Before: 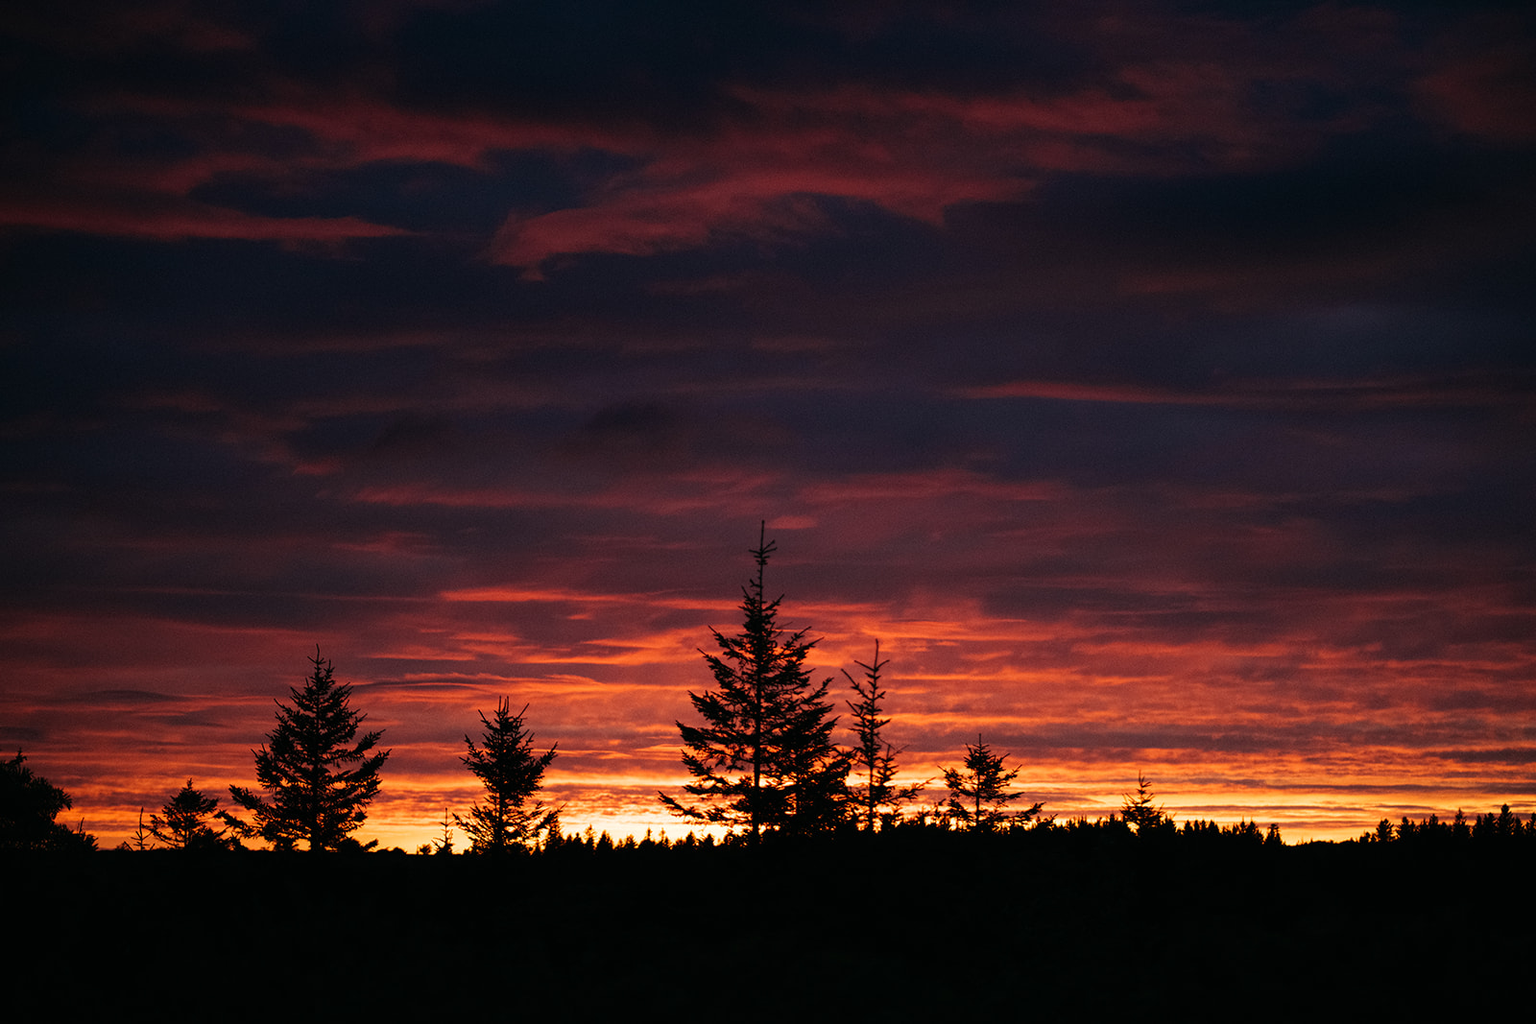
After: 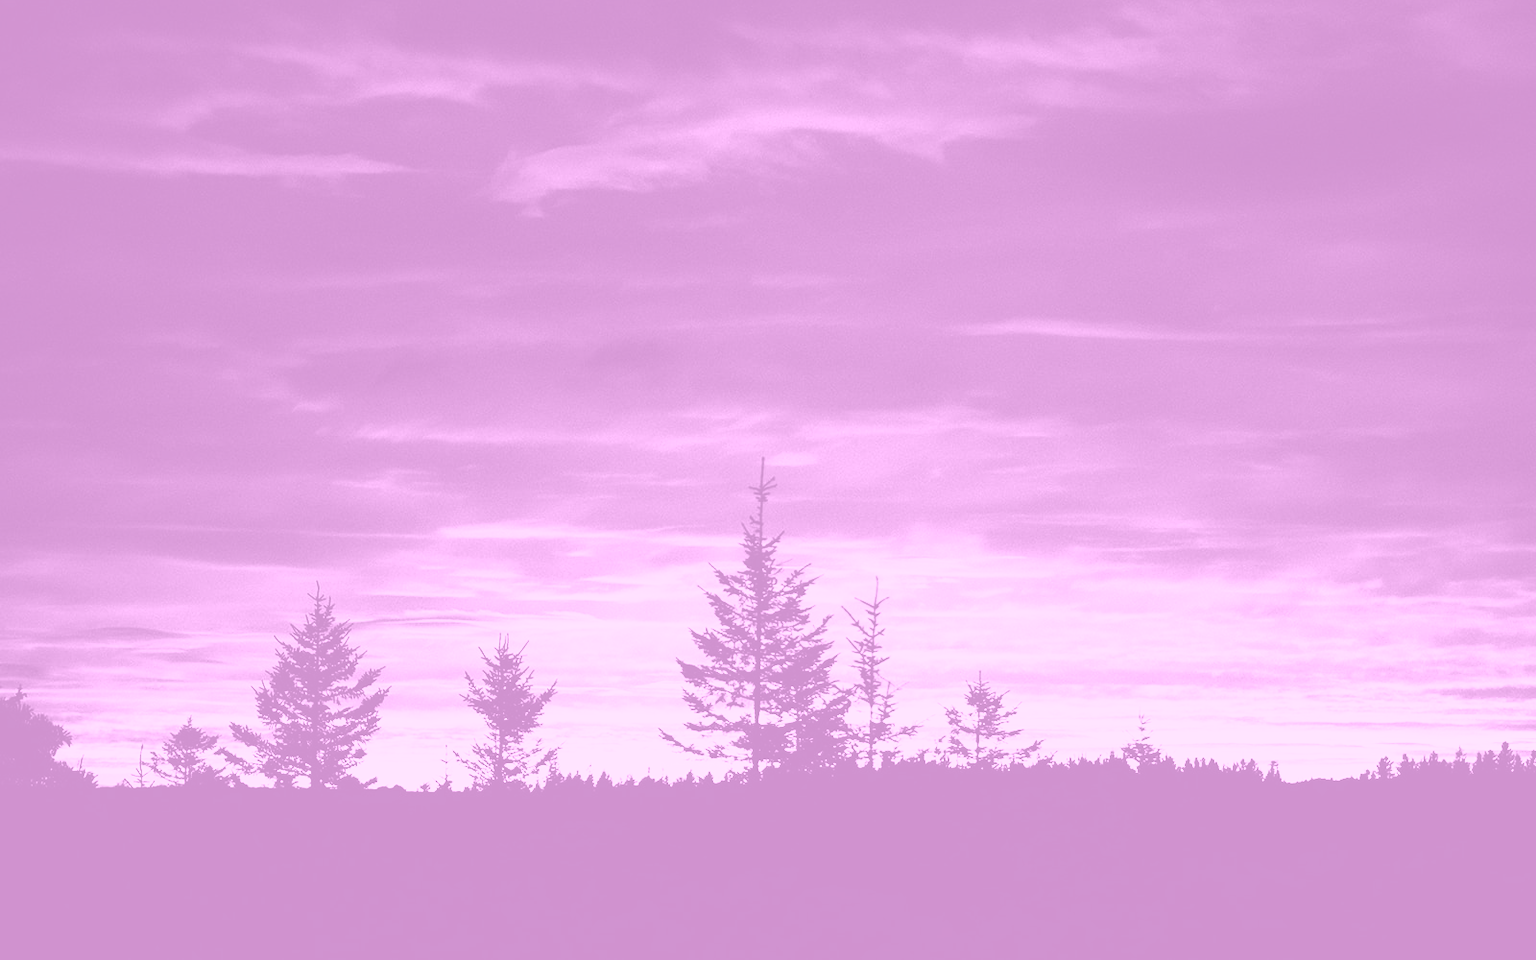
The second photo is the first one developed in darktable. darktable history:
exposure: exposure 0.6 EV, compensate highlight preservation false
color balance: mode lift, gamma, gain (sRGB), lift [1, 0.99, 1.01, 0.992], gamma [1, 1.037, 0.974, 0.963]
white balance: red 1.045, blue 0.932
colorize: hue 331.2°, saturation 69%, source mix 30.28%, lightness 69.02%, version 1
contrast brightness saturation: contrast 0.2, brightness 0.2, saturation 0.8
base curve: curves: ch0 [(0, 0) (0.007, 0.004) (0.027, 0.03) (0.046, 0.07) (0.207, 0.54) (0.442, 0.872) (0.673, 0.972) (1, 1)], preserve colors none
color calibration: illuminant F (fluorescent), F source F9 (Cool White Deluxe 4150 K) – high CRI, x 0.374, y 0.373, temperature 4158.34 K
crop and rotate: top 6.25%
